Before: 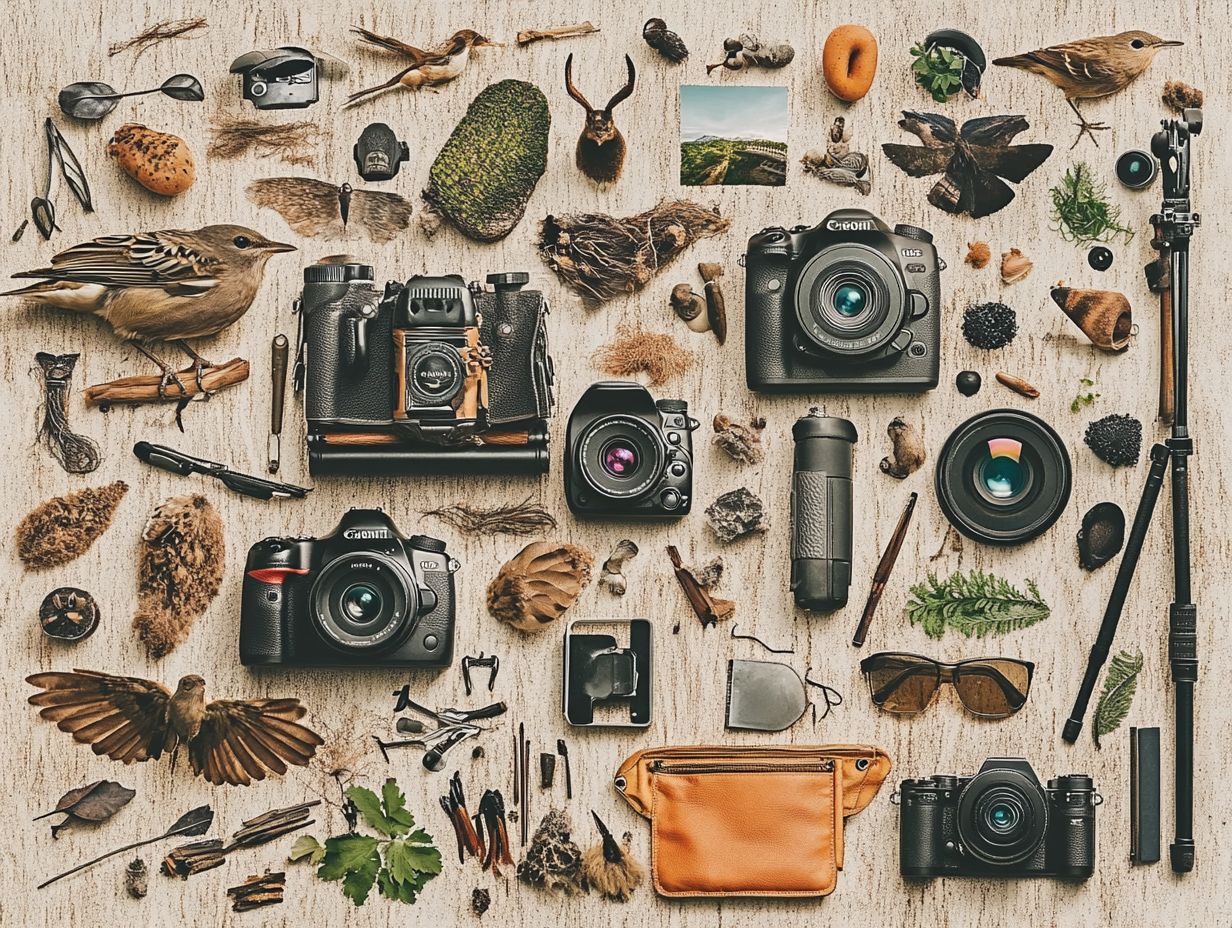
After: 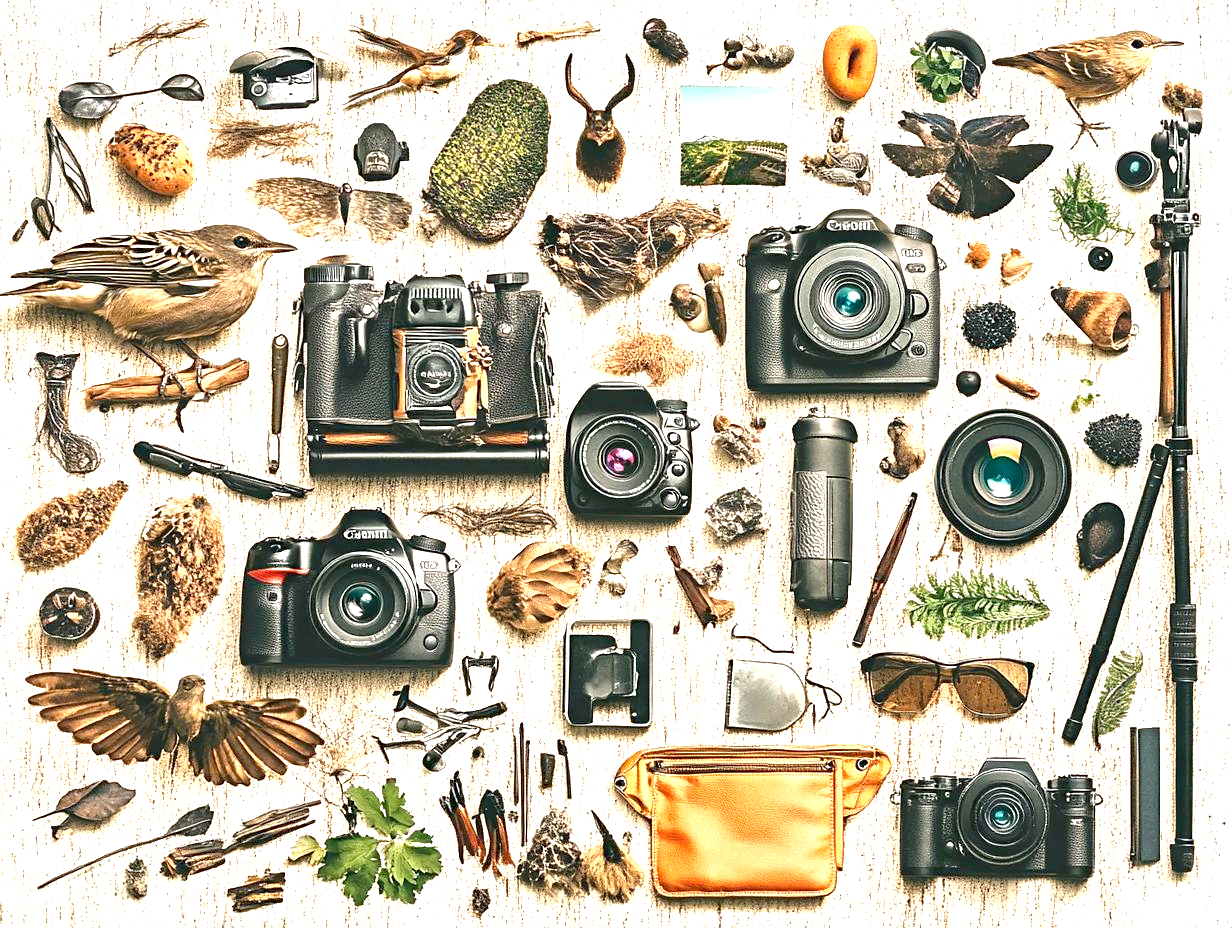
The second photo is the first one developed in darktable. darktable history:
local contrast: mode bilateral grid, contrast 20, coarseness 50, detail 148%, midtone range 0.2
exposure: black level correction 0.009, exposure 1.425 EV, compensate highlight preservation false
